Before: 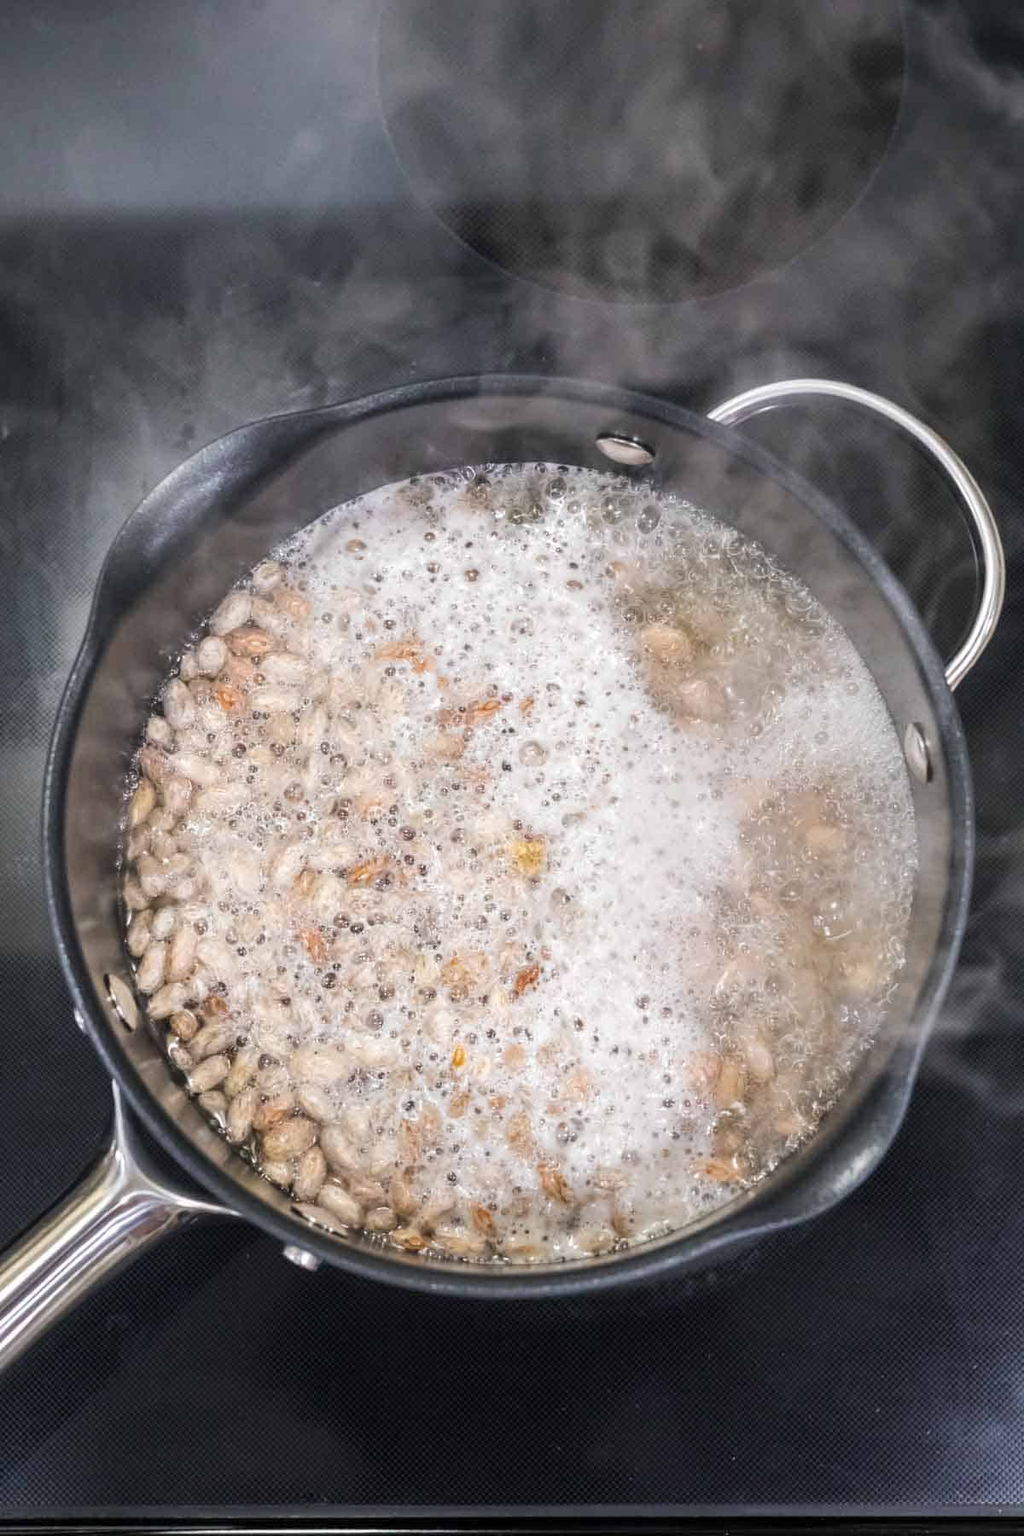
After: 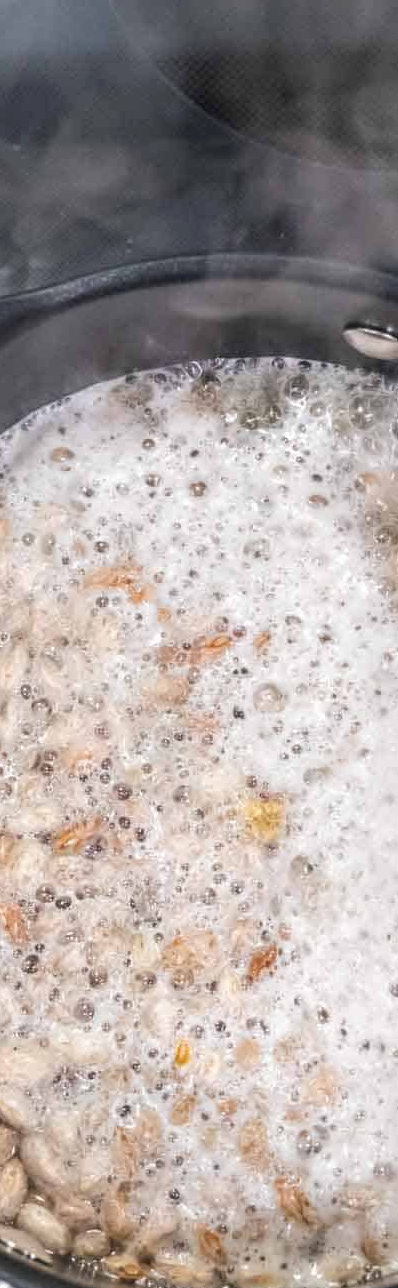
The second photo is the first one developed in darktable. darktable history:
exposure: black level correction 0.001, compensate exposure bias true, compensate highlight preservation false
crop and rotate: left 29.644%, top 10.319%, right 37.109%, bottom 18.103%
tone equalizer: on, module defaults
